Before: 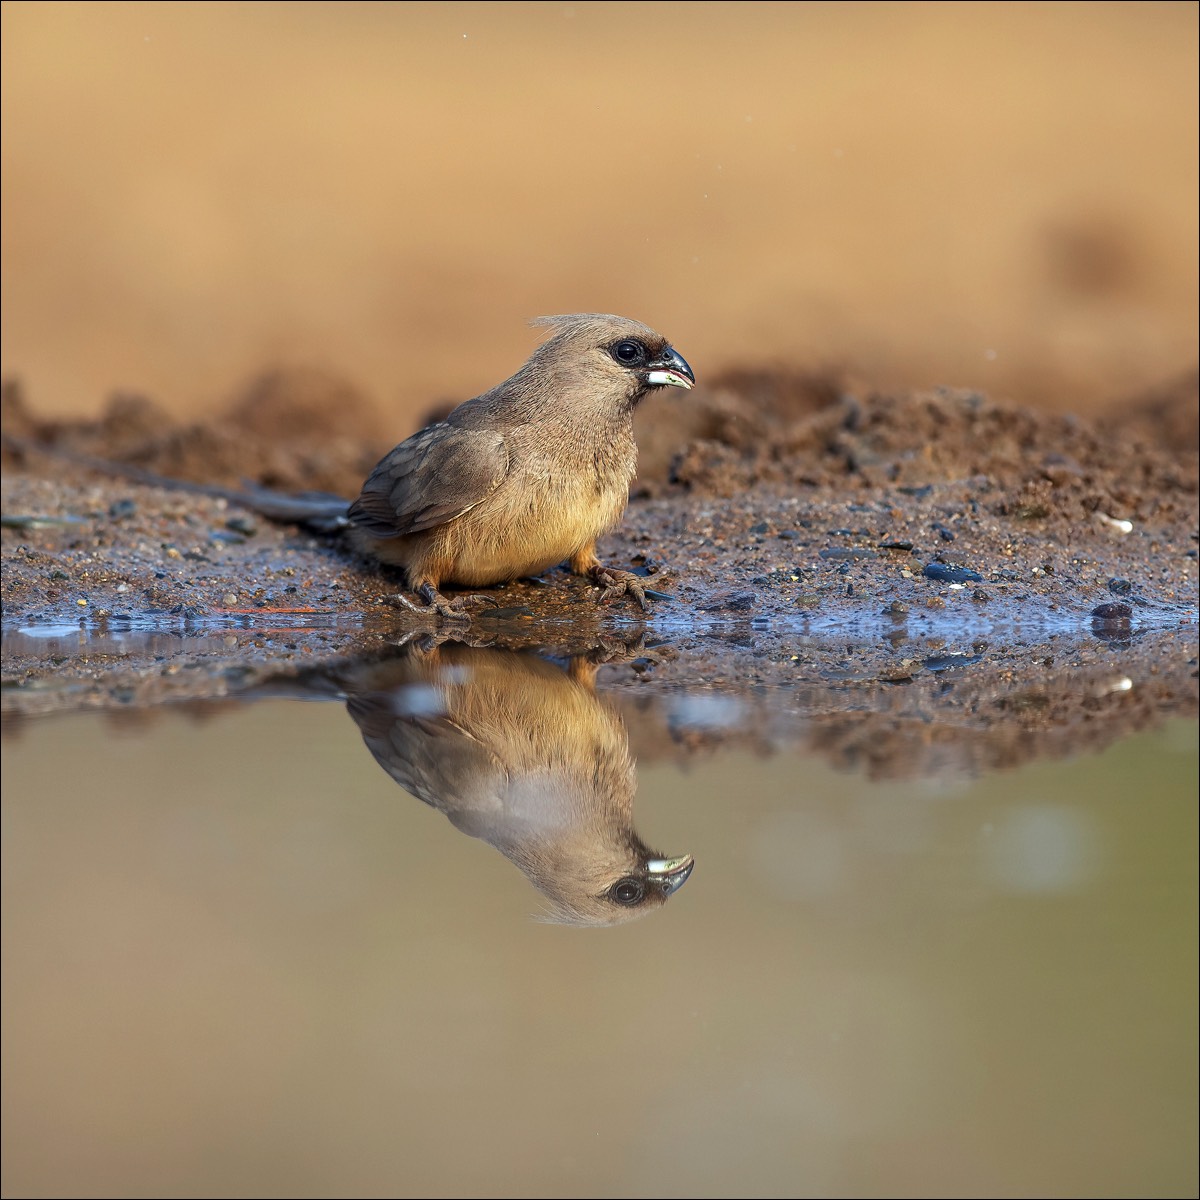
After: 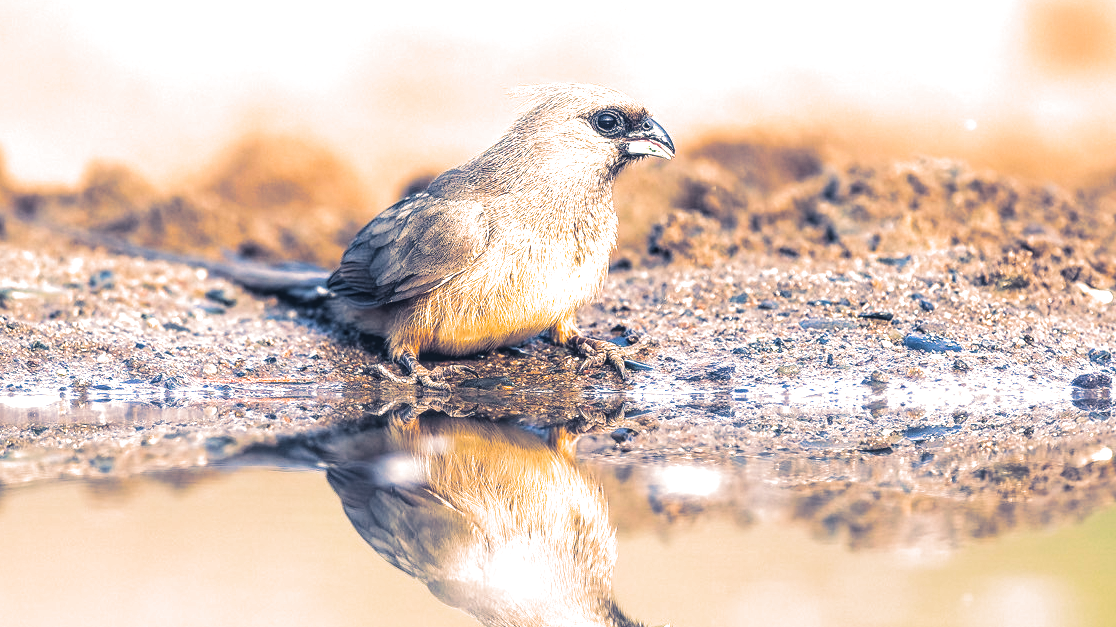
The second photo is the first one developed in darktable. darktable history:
contrast equalizer: y [[0.439, 0.44, 0.442, 0.457, 0.493, 0.498], [0.5 ×6], [0.5 ×6], [0 ×6], [0 ×6]], mix 0.59
split-toning: shadows › hue 226.8°, shadows › saturation 0.56, highlights › hue 28.8°, balance -40, compress 0%
color balance: output saturation 120%
crop: left 1.744%, top 19.225%, right 5.069%, bottom 28.357%
local contrast: on, module defaults
exposure: black level correction -0.005, exposure 1.002 EV, compensate highlight preservation false
tone equalizer: -8 EV -0.417 EV, -7 EV -0.389 EV, -6 EV -0.333 EV, -5 EV -0.222 EV, -3 EV 0.222 EV, -2 EV 0.333 EV, -1 EV 0.389 EV, +0 EV 0.417 EV, edges refinement/feathering 500, mask exposure compensation -1.57 EV, preserve details no
